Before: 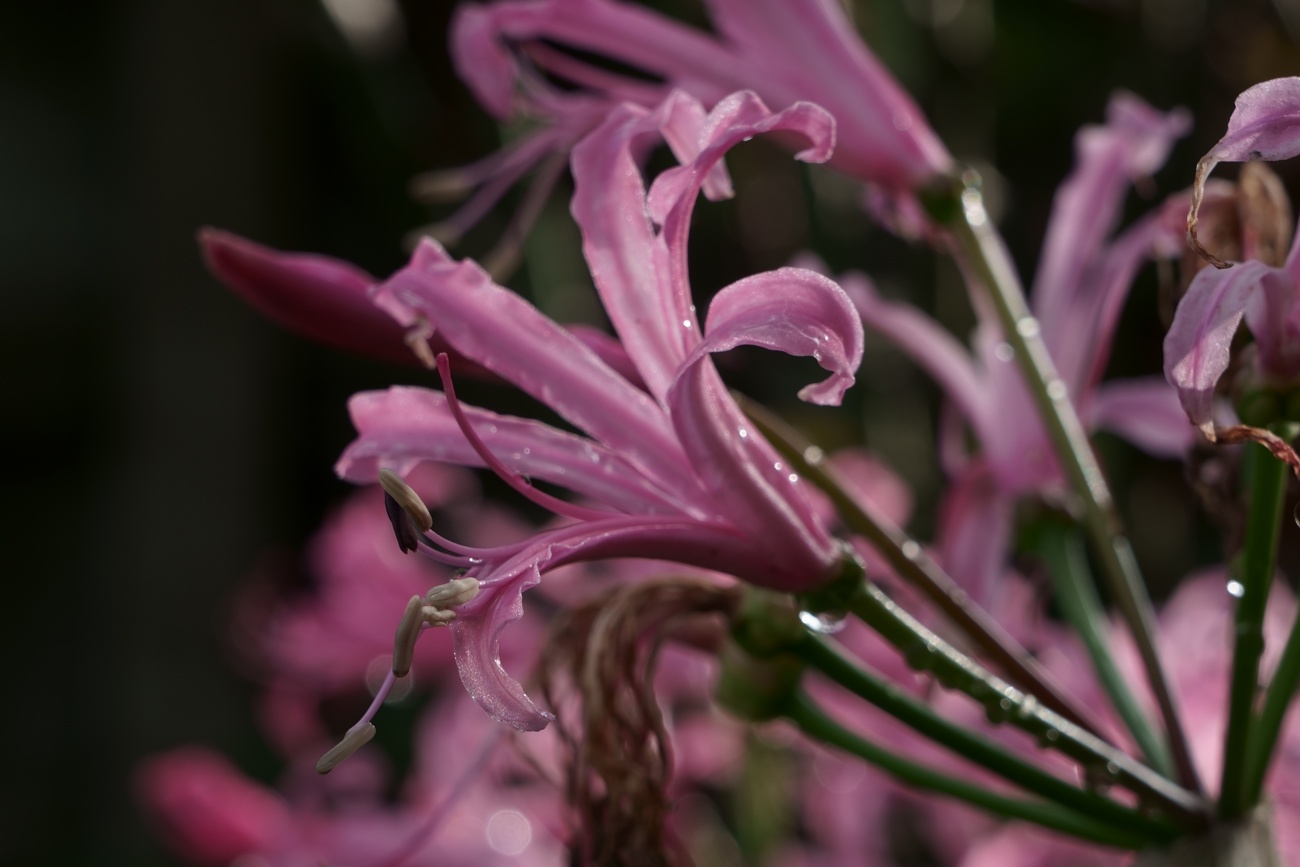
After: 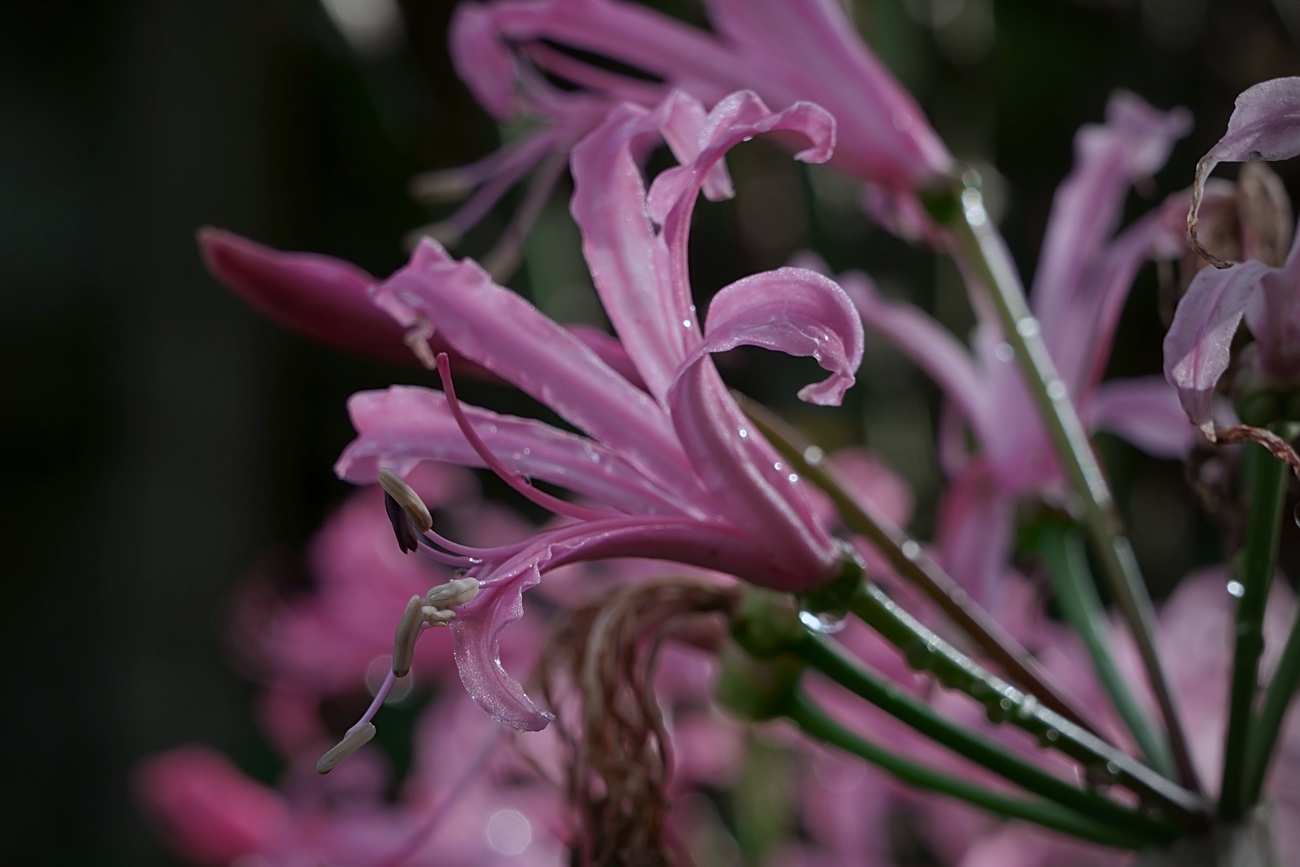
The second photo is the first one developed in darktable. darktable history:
contrast brightness saturation: contrast 0.148, brightness 0.054
vignetting: center (-0.117, -0.001)
tone equalizer: -8 EV 0.23 EV, -7 EV 0.392 EV, -6 EV 0.446 EV, -5 EV 0.222 EV, -3 EV -0.251 EV, -2 EV -0.435 EV, -1 EV -0.401 EV, +0 EV -0.221 EV, edges refinement/feathering 500, mask exposure compensation -1.57 EV, preserve details no
sharpen: on, module defaults
color calibration: illuminant custom, x 0.368, y 0.373, temperature 4331.07 K
